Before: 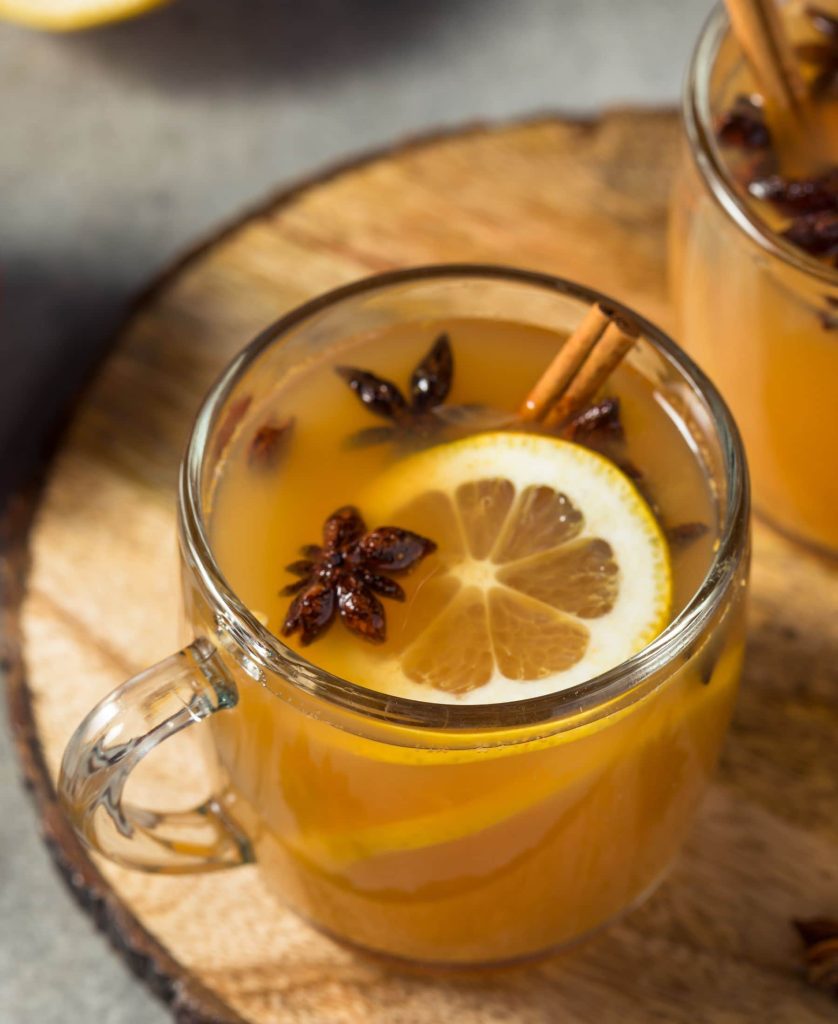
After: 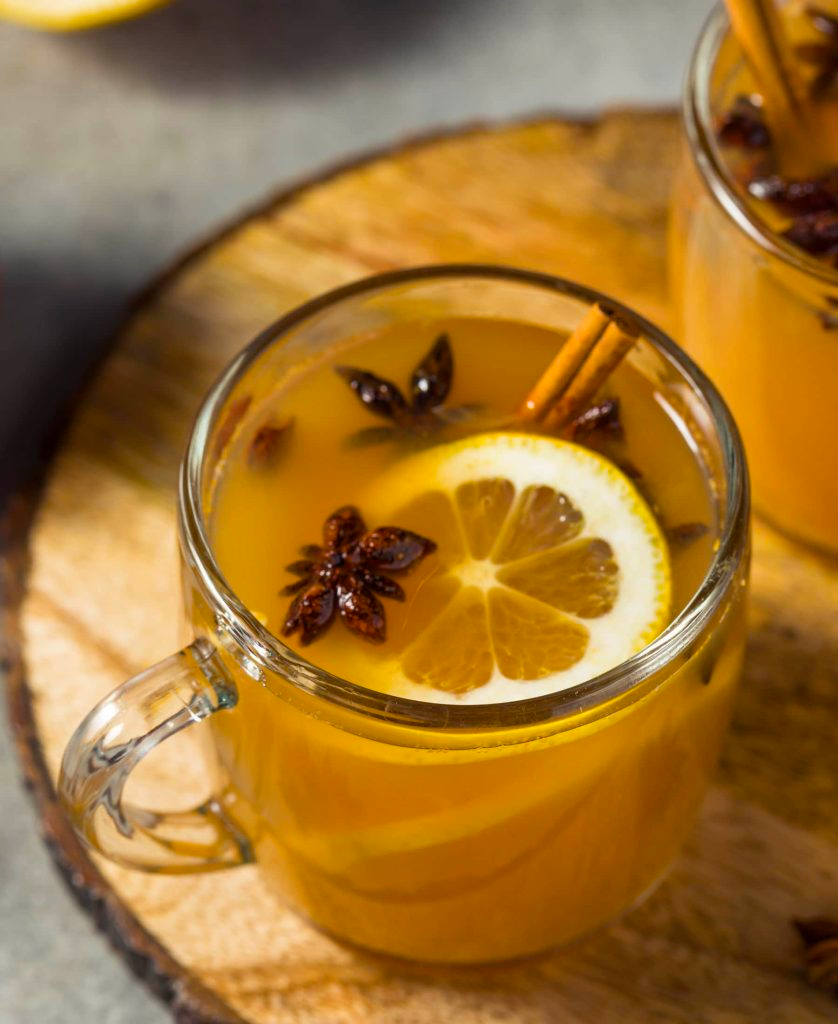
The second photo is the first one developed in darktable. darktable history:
color balance rgb: highlights gain › chroma 0.109%, highlights gain › hue 330.27°, perceptual saturation grading › global saturation 25.002%
